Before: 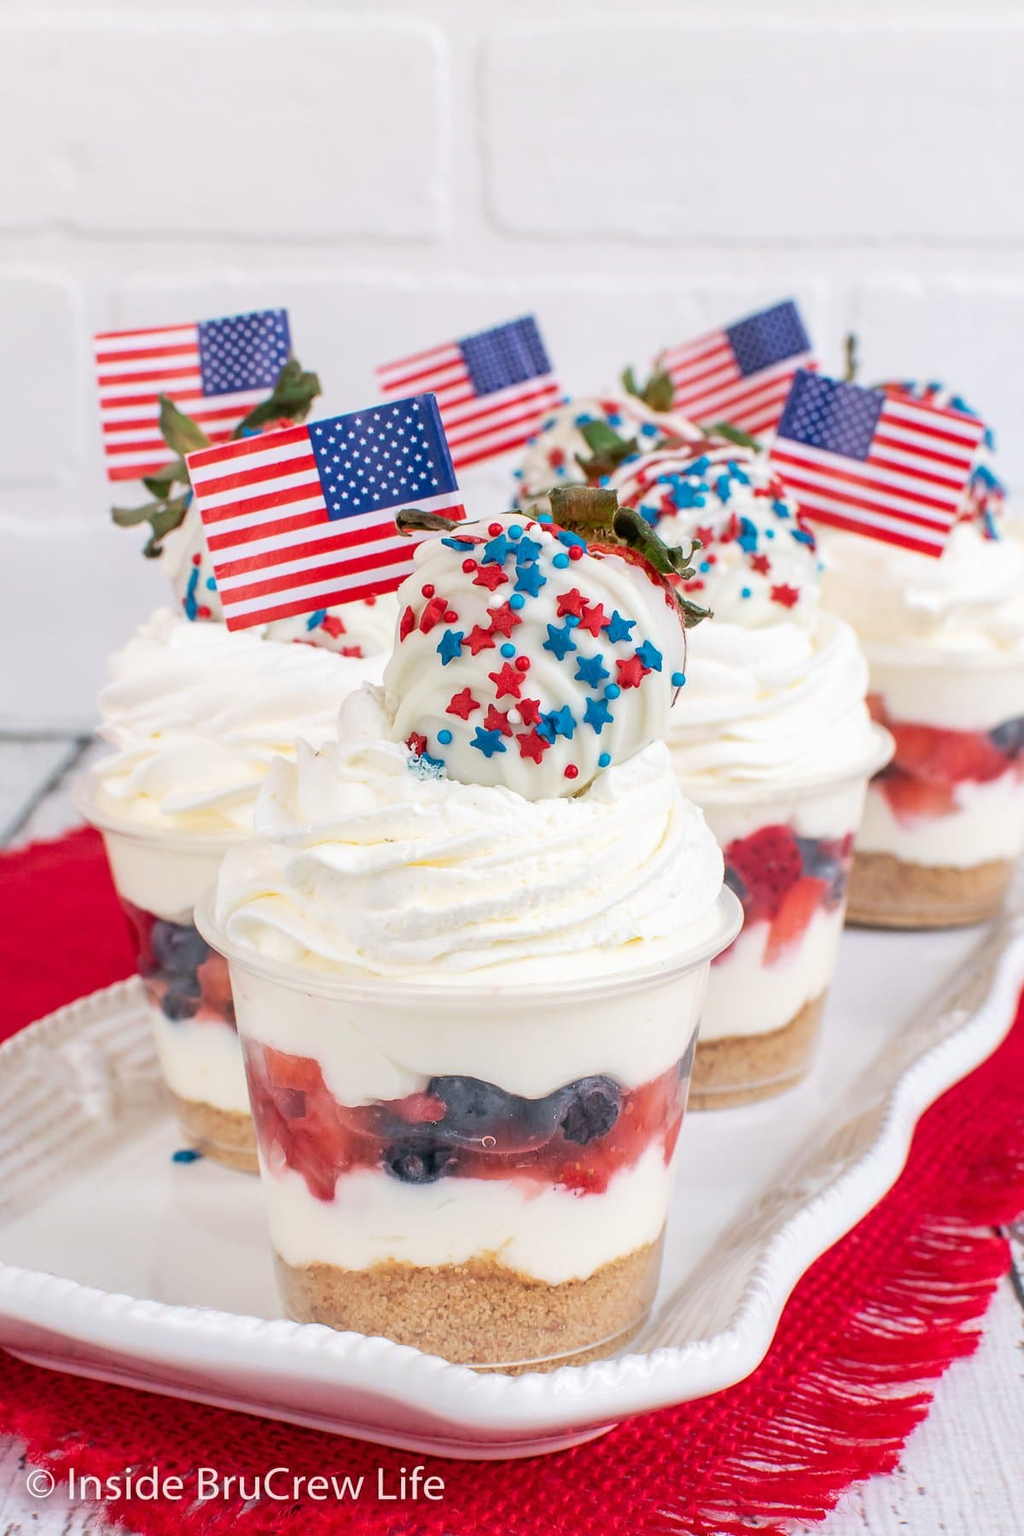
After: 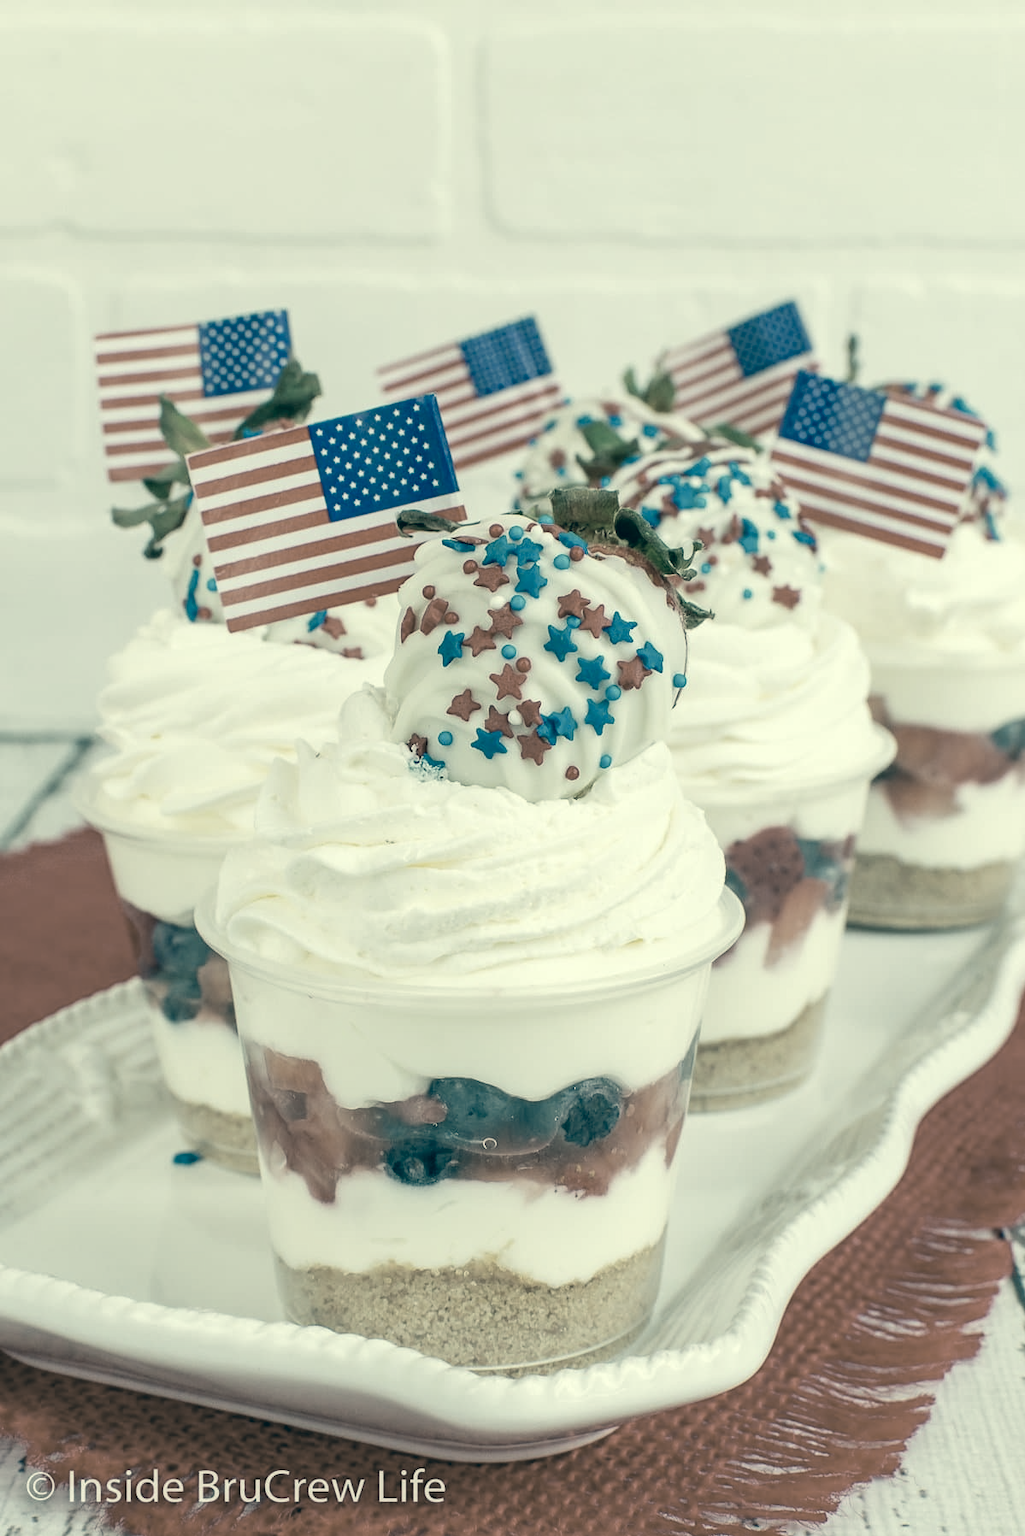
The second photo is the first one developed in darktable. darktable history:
crop: top 0.05%, bottom 0.098%
color zones: curves: ch1 [(0.238, 0.163) (0.476, 0.2) (0.733, 0.322) (0.848, 0.134)]
color correction: highlights a* -15.58, highlights b* 40, shadows a* -40, shadows b* -26.18
